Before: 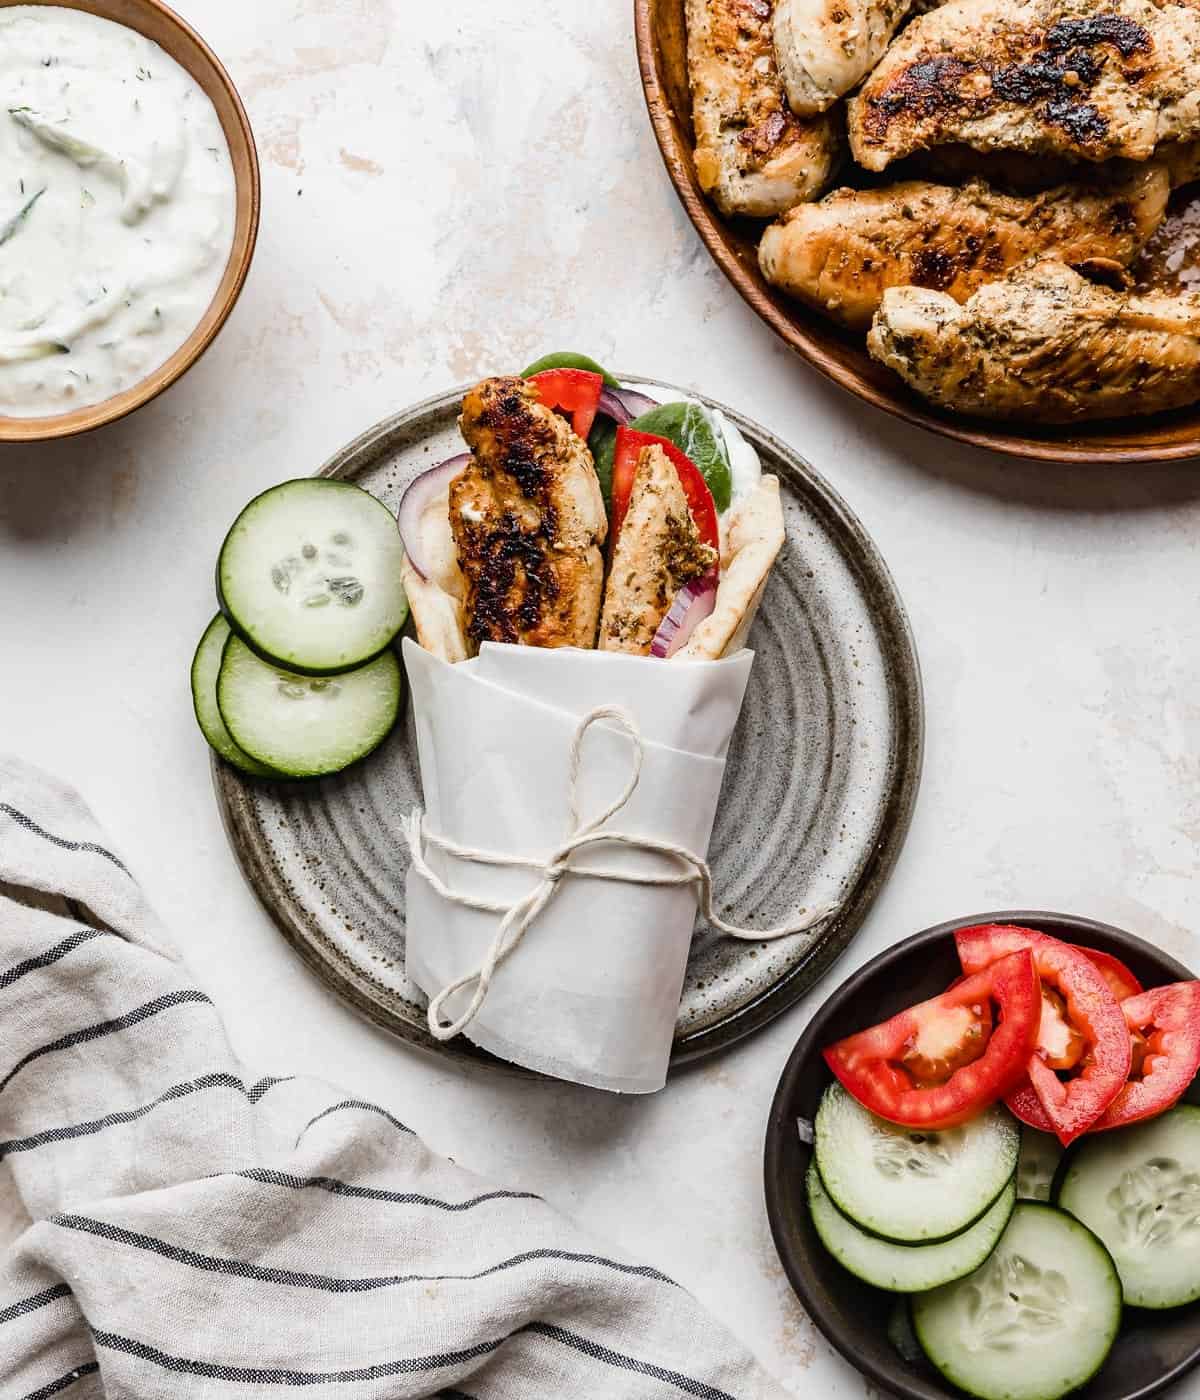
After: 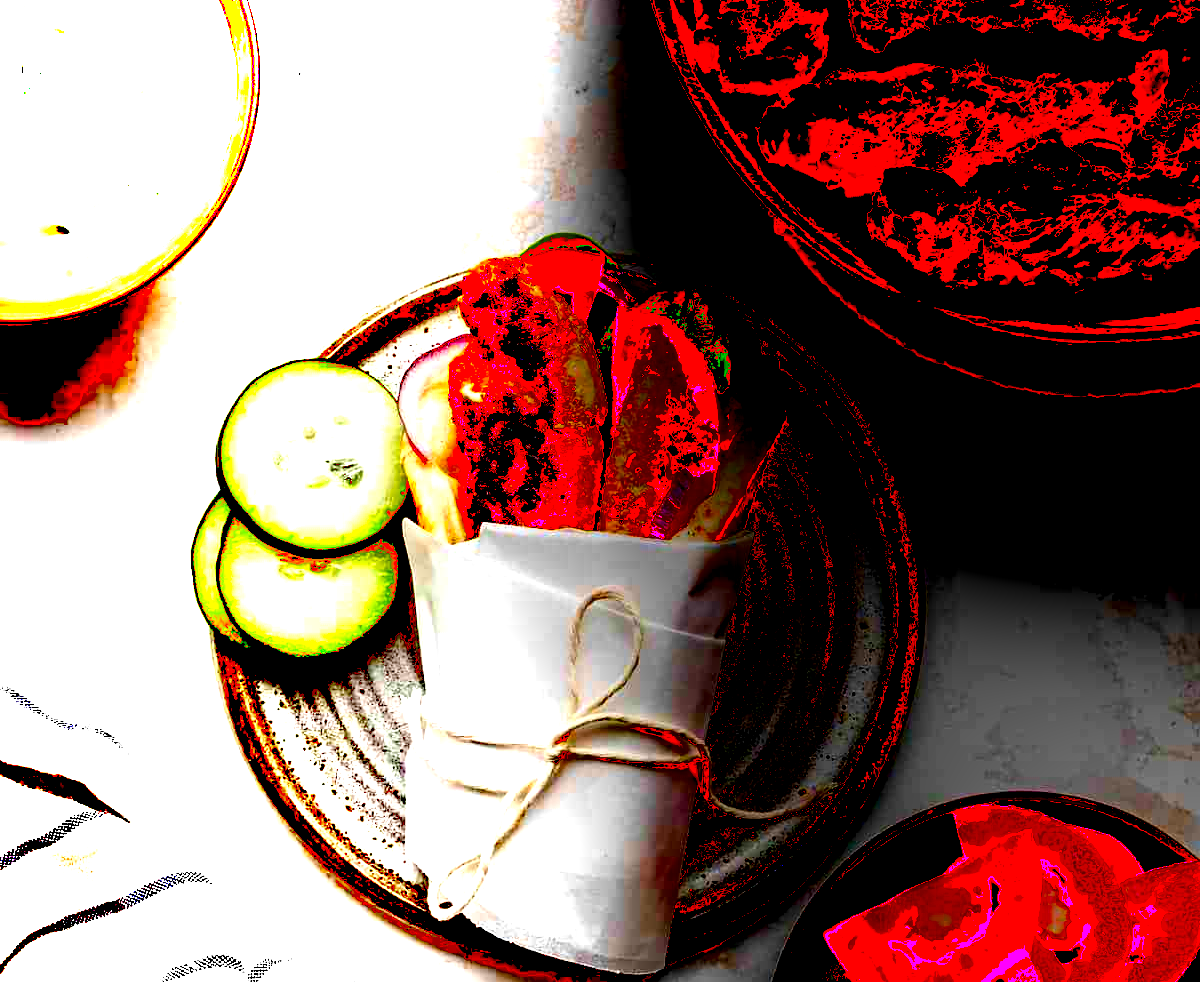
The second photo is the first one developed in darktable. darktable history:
exposure: black level correction 0.1, exposure 3.081 EV, compensate highlight preservation false
local contrast: on, module defaults
crop and rotate: top 8.522%, bottom 21.281%
